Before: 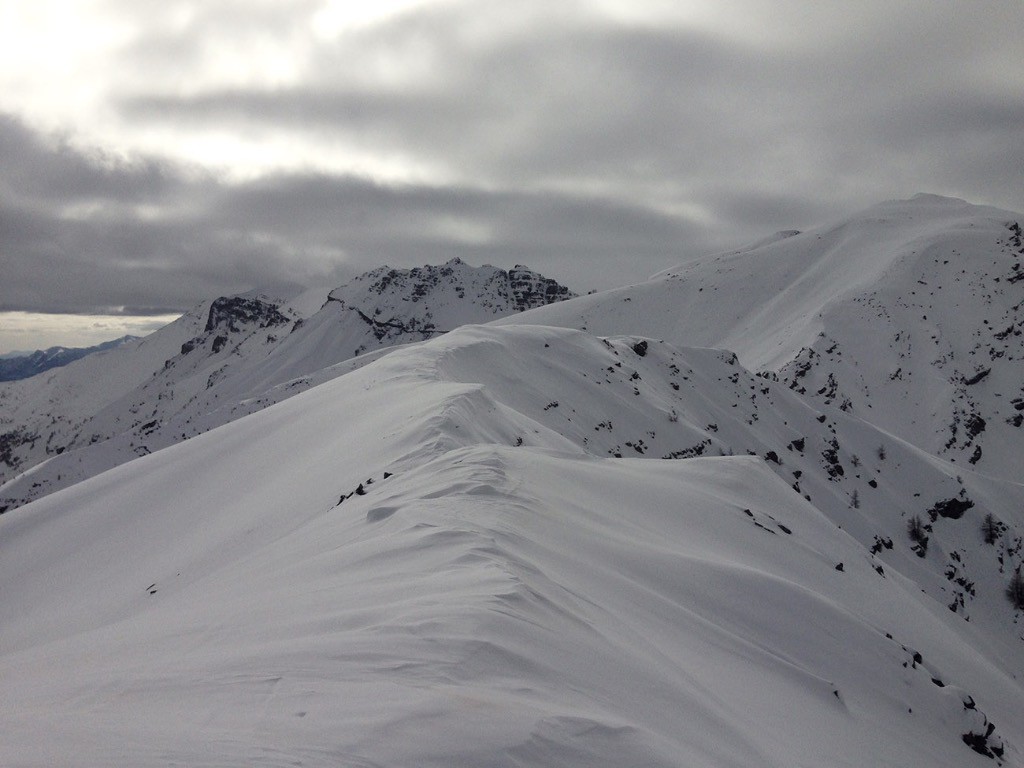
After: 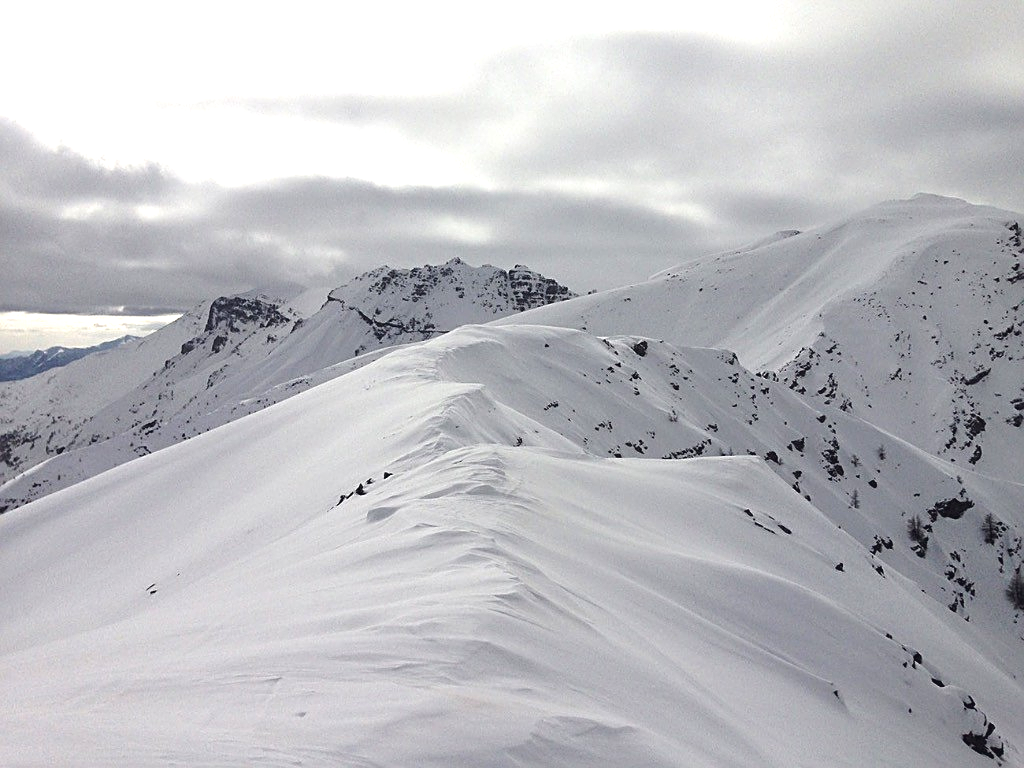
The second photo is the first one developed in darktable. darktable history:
sharpen: on, module defaults
contrast brightness saturation: contrast -0.083, brightness -0.036, saturation -0.108
levels: black 8.5%
exposure: black level correction 0, exposure 1.199 EV, compensate highlight preservation false
